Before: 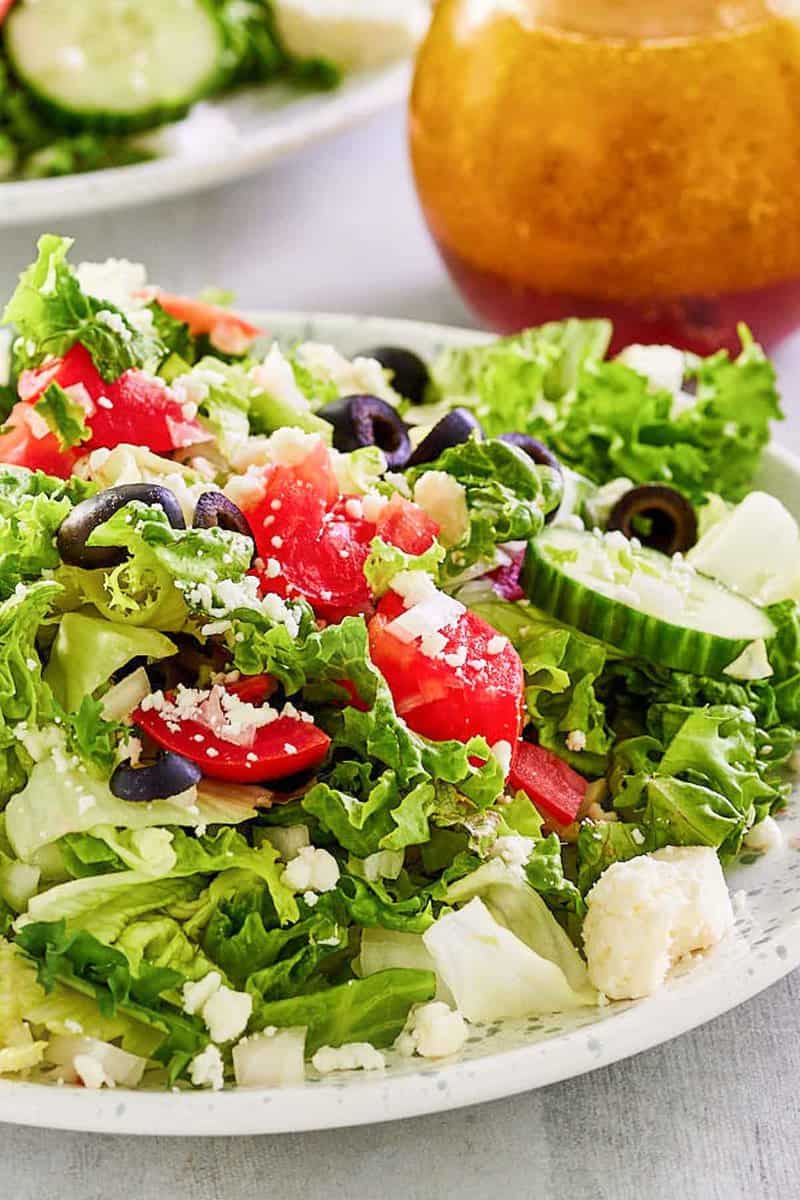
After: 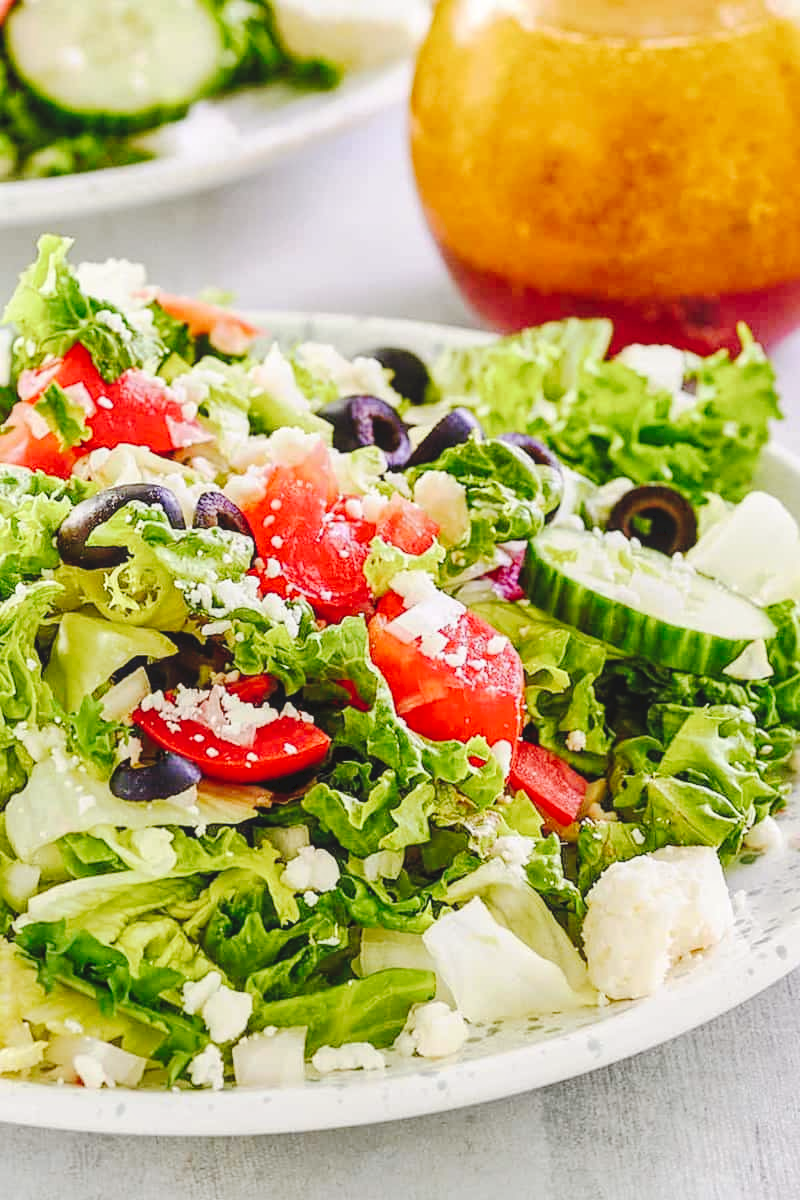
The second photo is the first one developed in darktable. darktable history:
local contrast: detail 110%
tone curve: curves: ch0 [(0, 0) (0.003, 0.039) (0.011, 0.041) (0.025, 0.048) (0.044, 0.065) (0.069, 0.084) (0.1, 0.104) (0.136, 0.137) (0.177, 0.19) (0.224, 0.245) (0.277, 0.32) (0.335, 0.409) (0.399, 0.496) (0.468, 0.58) (0.543, 0.656) (0.623, 0.733) (0.709, 0.796) (0.801, 0.852) (0.898, 0.93) (1, 1)], preserve colors none
